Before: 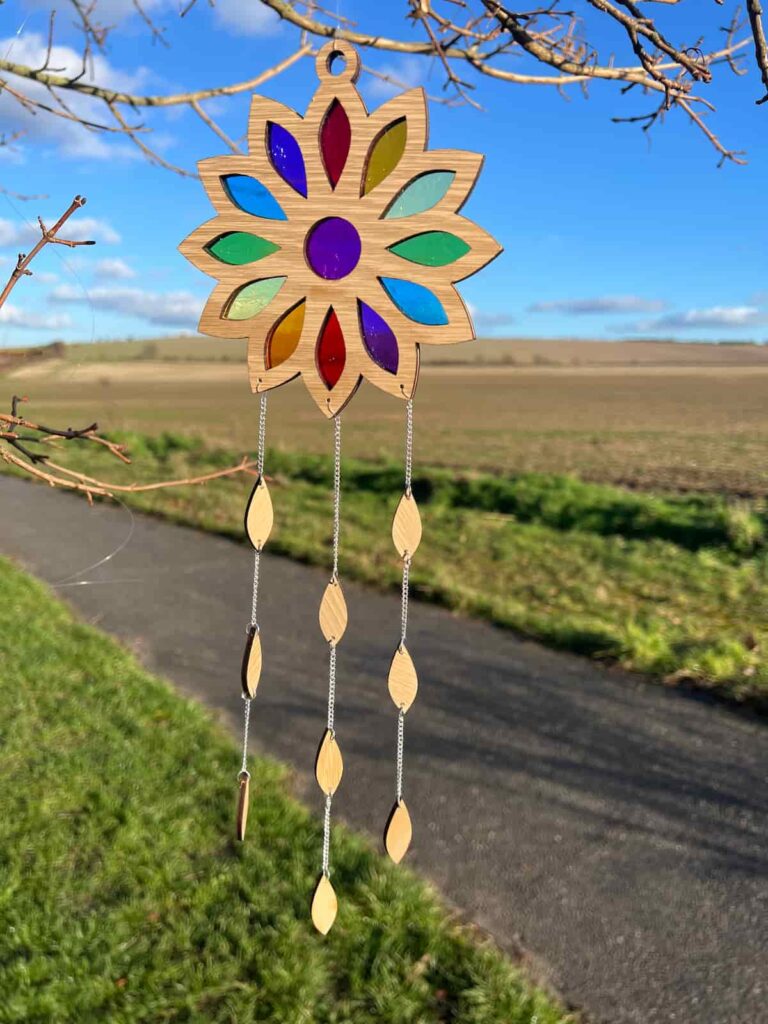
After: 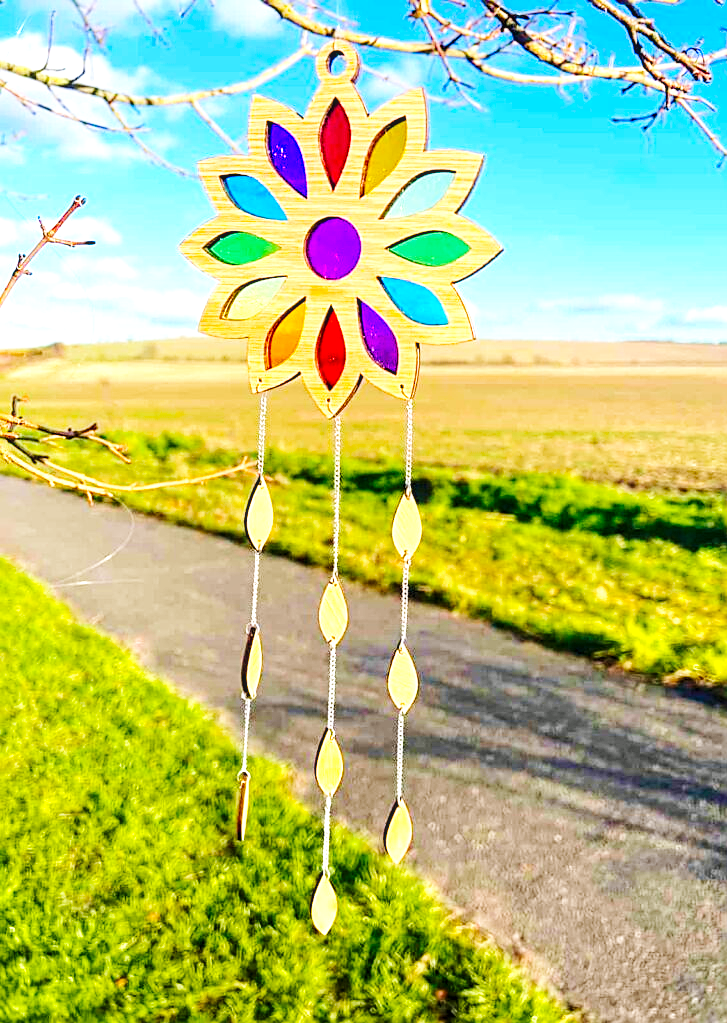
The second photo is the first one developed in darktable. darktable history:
base curve: curves: ch0 [(0, 0) (0.036, 0.025) (0.121, 0.166) (0.206, 0.329) (0.605, 0.79) (1, 1)], preserve colors none
tone equalizer: -8 EV -0.738 EV, -7 EV -0.687 EV, -6 EV -0.639 EV, -5 EV -0.391 EV, -3 EV 0.403 EV, -2 EV 0.6 EV, -1 EV 0.69 EV, +0 EV 0.768 EV, edges refinement/feathering 500, mask exposure compensation -1.57 EV, preserve details no
local contrast: detail 130%
sharpen: on, module defaults
crop and rotate: left 0%, right 5.272%
exposure: black level correction 0, exposure 1.2 EV, compensate highlight preservation false
color balance rgb: shadows lift › chroma 0.738%, shadows lift › hue 110.19°, linear chroma grading › global chroma 14.836%, perceptual saturation grading › global saturation 25.798%, contrast -29.771%
velvia: on, module defaults
